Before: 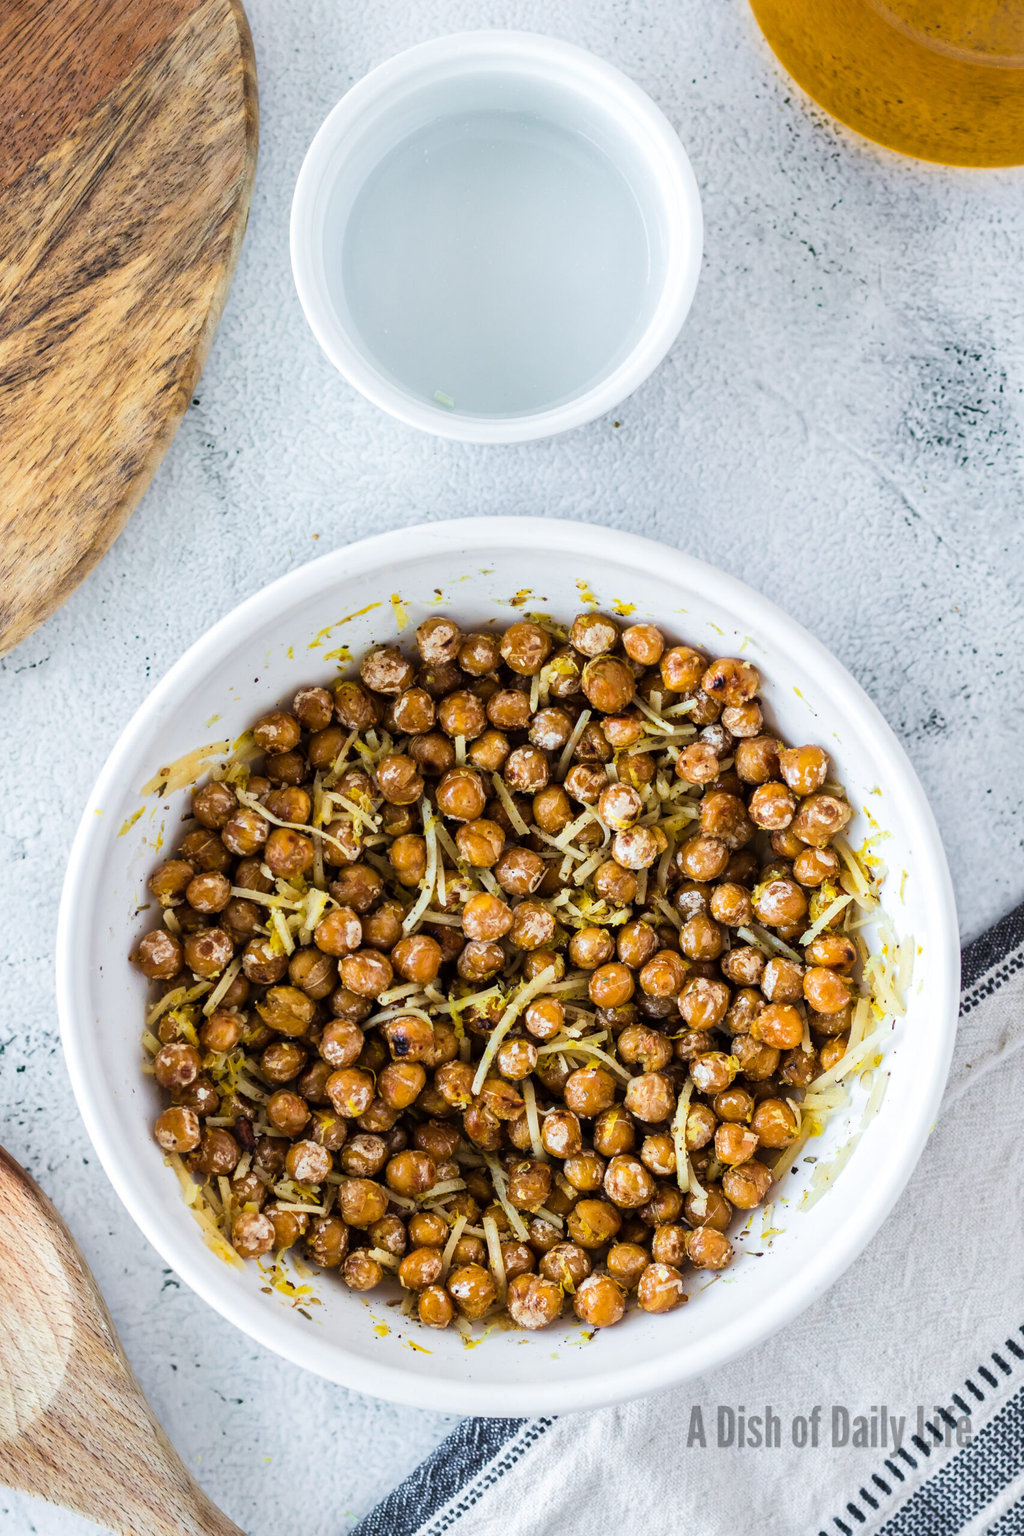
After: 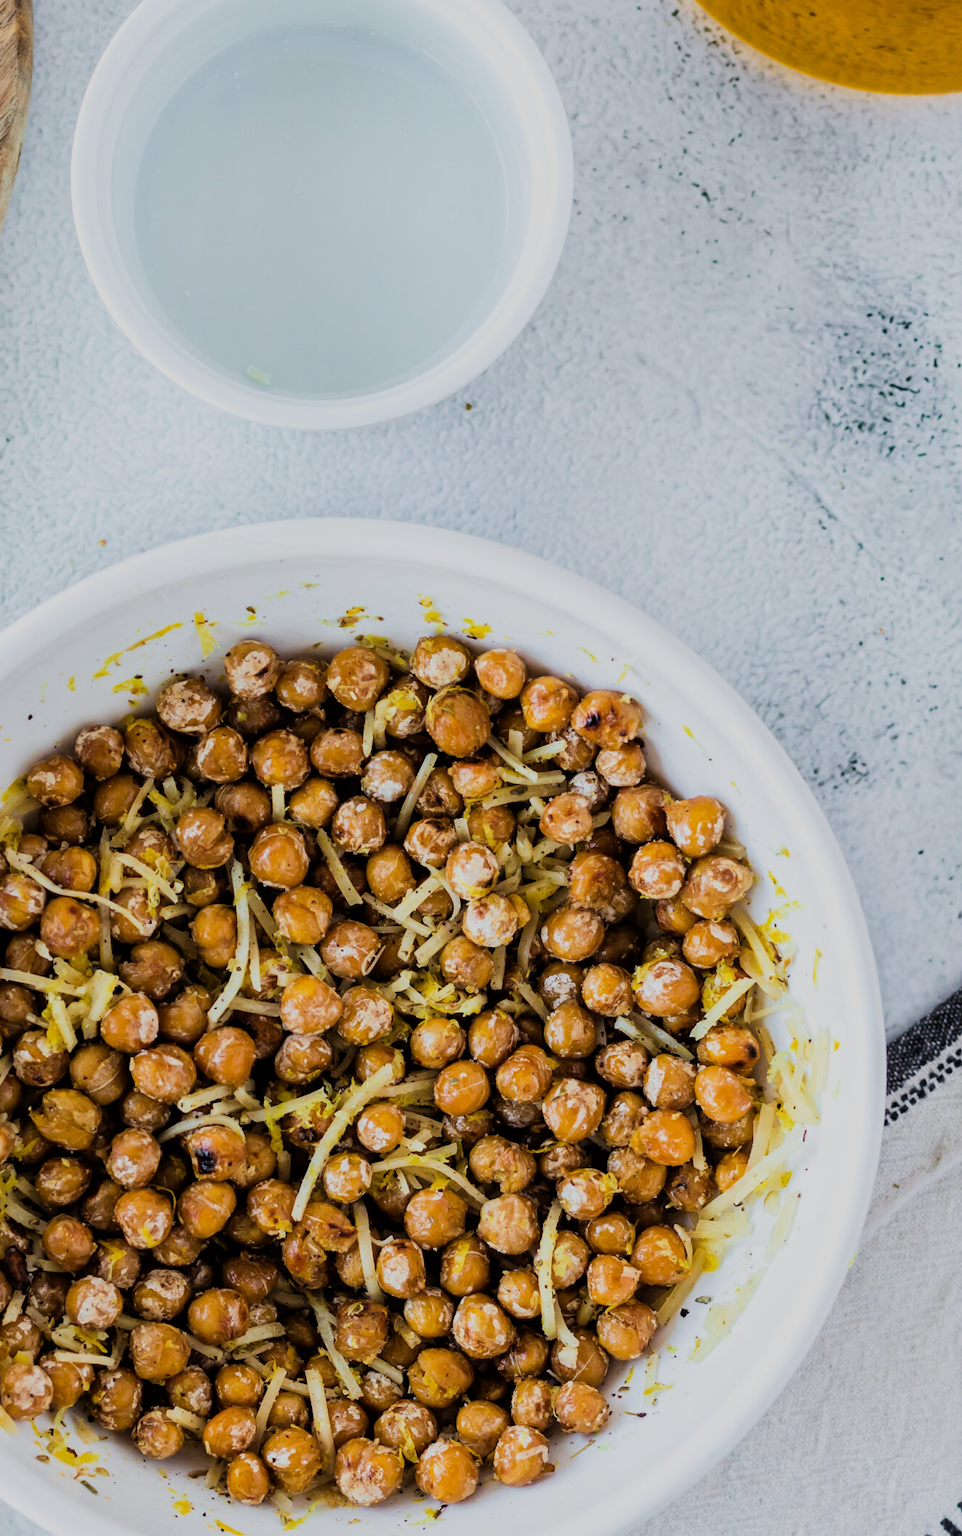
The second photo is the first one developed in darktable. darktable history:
crop: left 22.671%, top 5.885%, bottom 11.776%
filmic rgb: black relative exposure -7.65 EV, white relative exposure 4.56 EV, hardness 3.61, color science v6 (2022)
